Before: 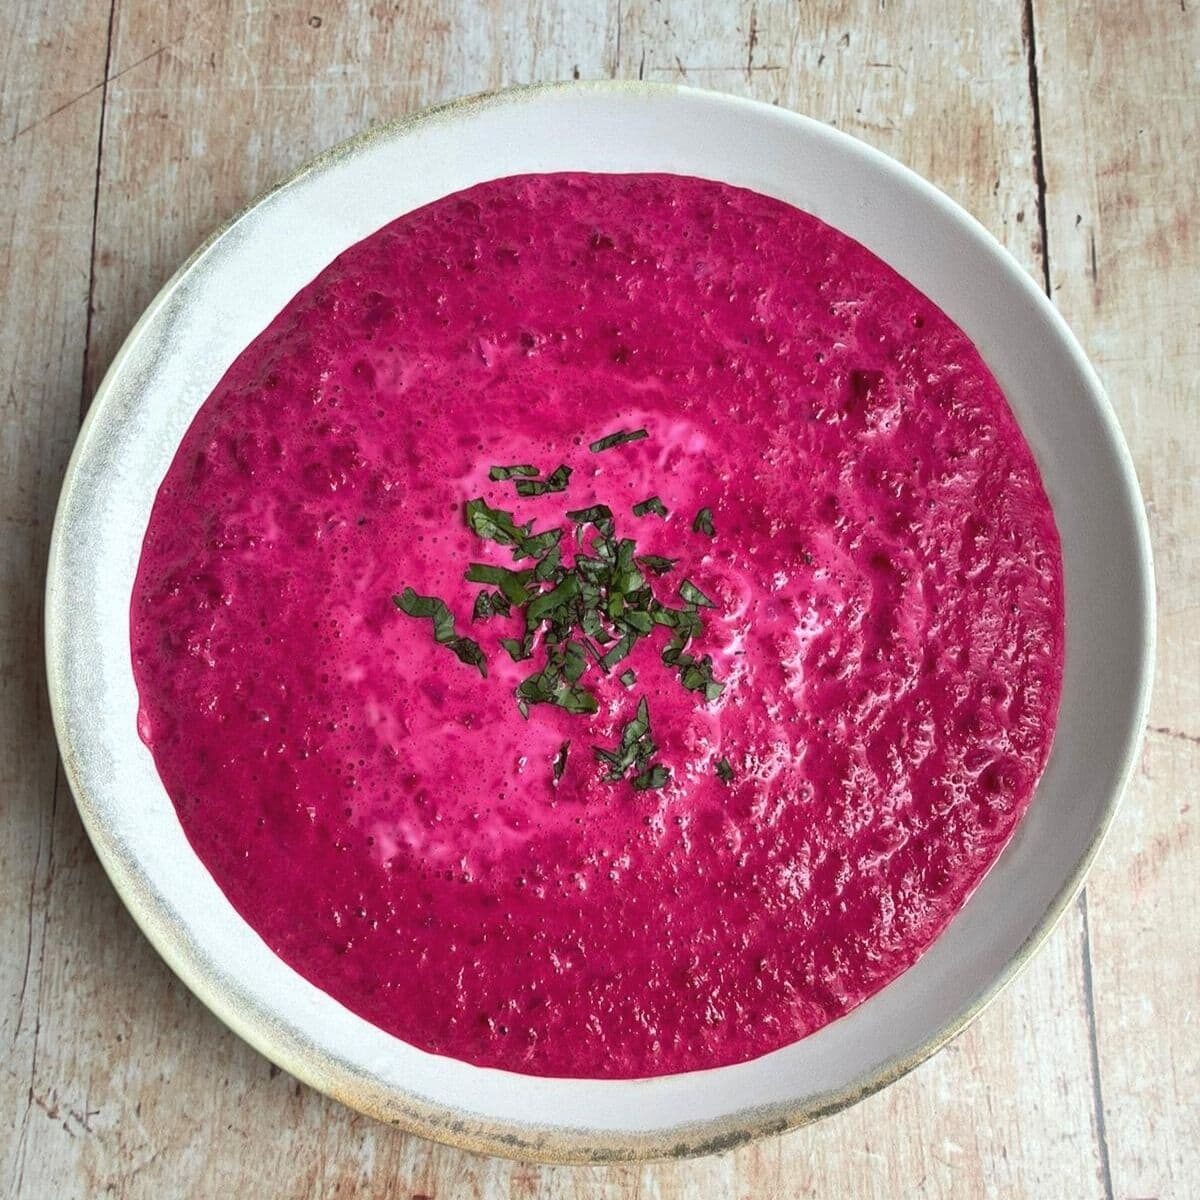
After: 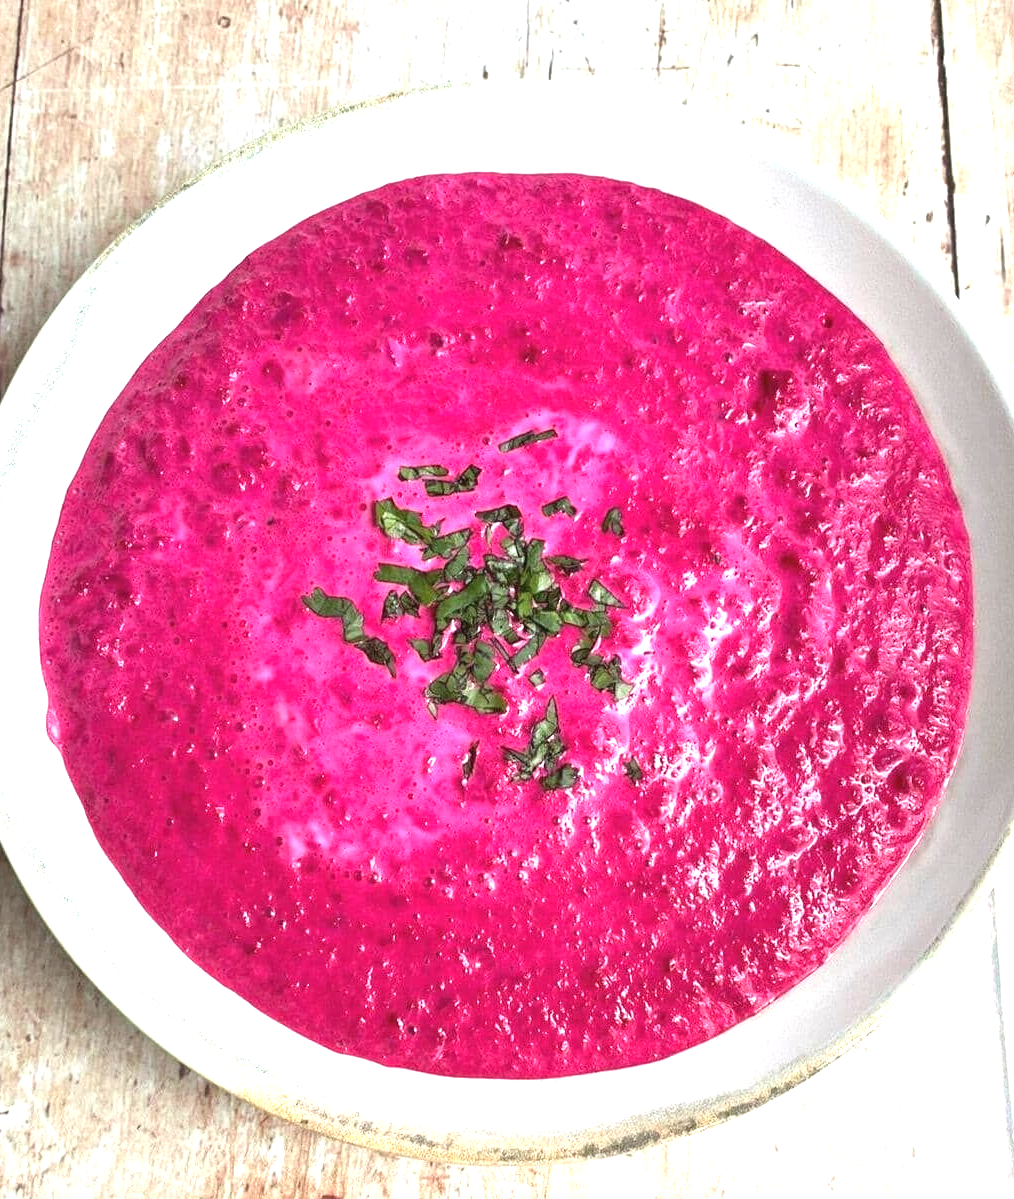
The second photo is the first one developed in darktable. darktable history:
exposure: black level correction 0, exposure 1.2 EV, compensate highlight preservation false
crop: left 7.609%, right 7.86%
